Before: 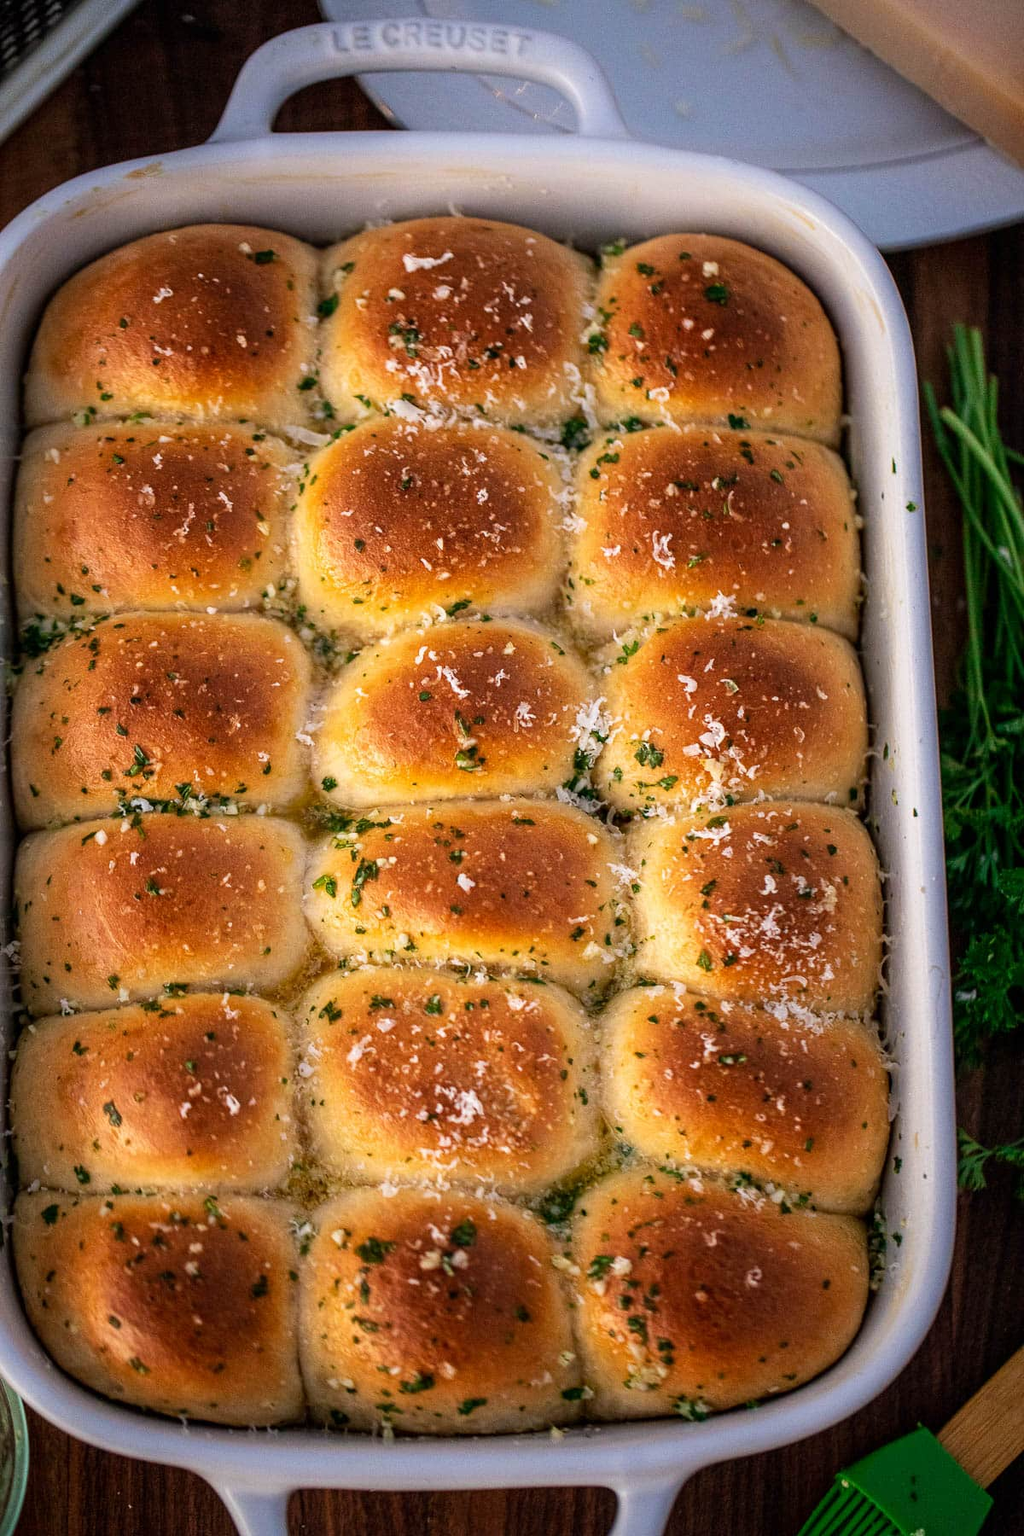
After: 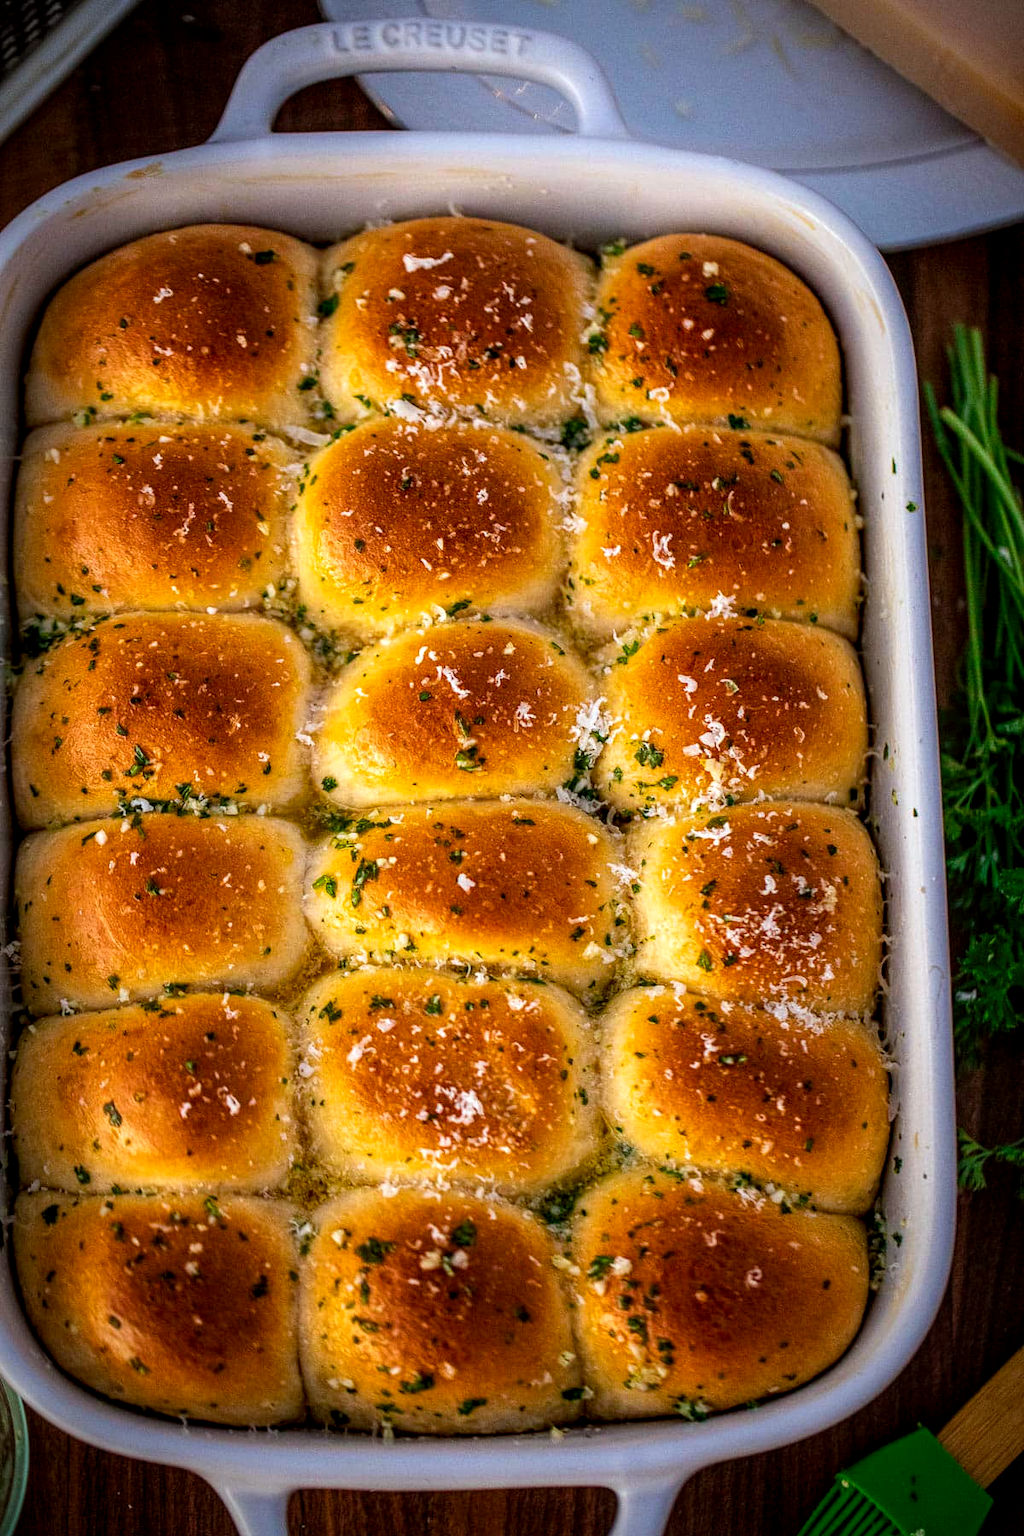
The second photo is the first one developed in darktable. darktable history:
vignetting: fall-off start 86.46%, brightness -0.554, saturation 0.001, automatic ratio true
color balance rgb: linear chroma grading › global chroma 0.926%, perceptual saturation grading › global saturation 25.77%
color correction: highlights a* -2.84, highlights b* -2.69, shadows a* 2.02, shadows b* 2.99
local contrast: detail 130%
